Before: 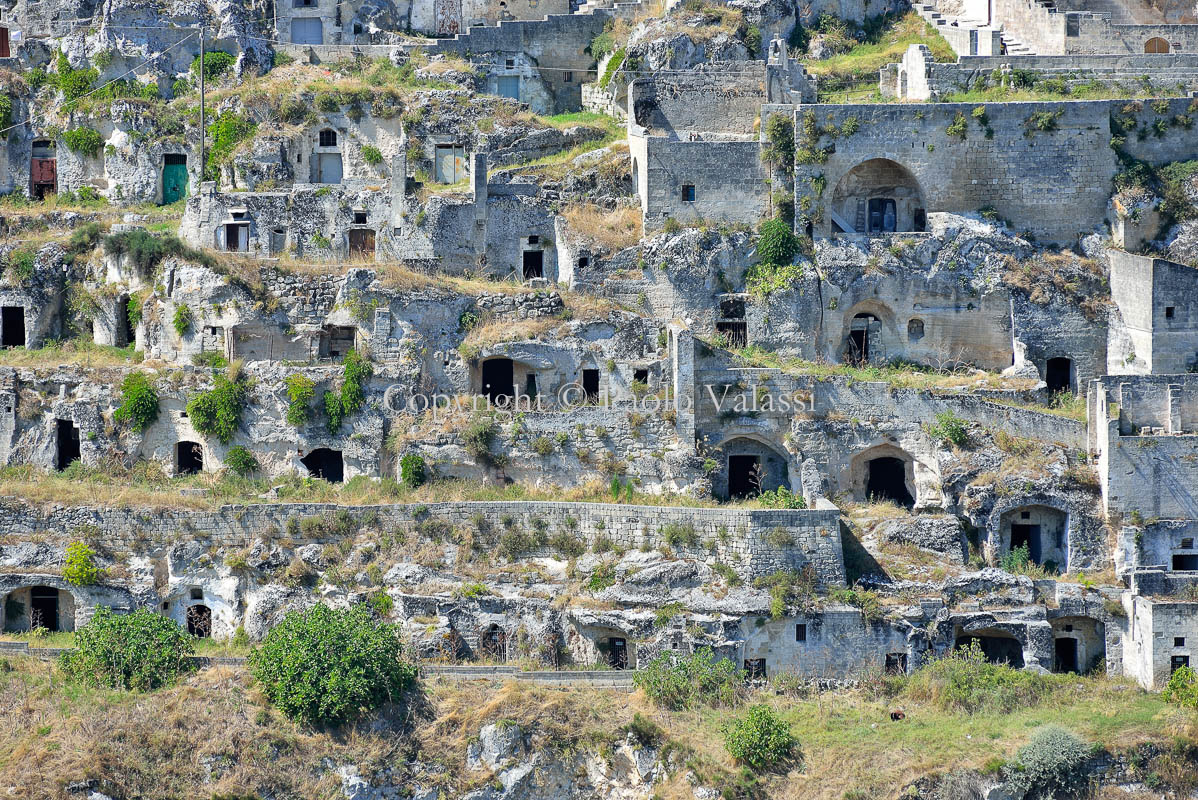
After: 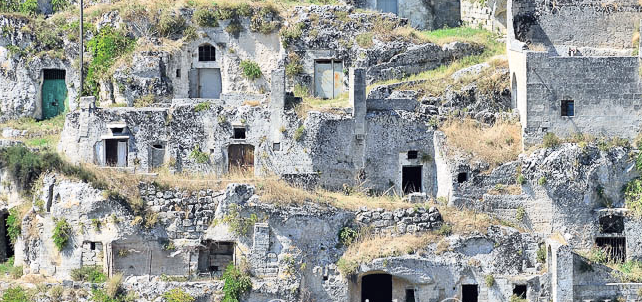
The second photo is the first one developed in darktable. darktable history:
tone curve: curves: ch0 [(0, 0) (0.739, 0.837) (1, 1)]; ch1 [(0, 0) (0.226, 0.261) (0.383, 0.397) (0.462, 0.473) (0.498, 0.502) (0.521, 0.52) (0.578, 0.57) (1, 1)]; ch2 [(0, 0) (0.438, 0.456) (0.5, 0.5) (0.547, 0.557) (0.597, 0.58) (0.629, 0.603) (1, 1)], color space Lab, independent channels, preserve colors none
crop: left 10.121%, top 10.631%, right 36.218%, bottom 51.526%
